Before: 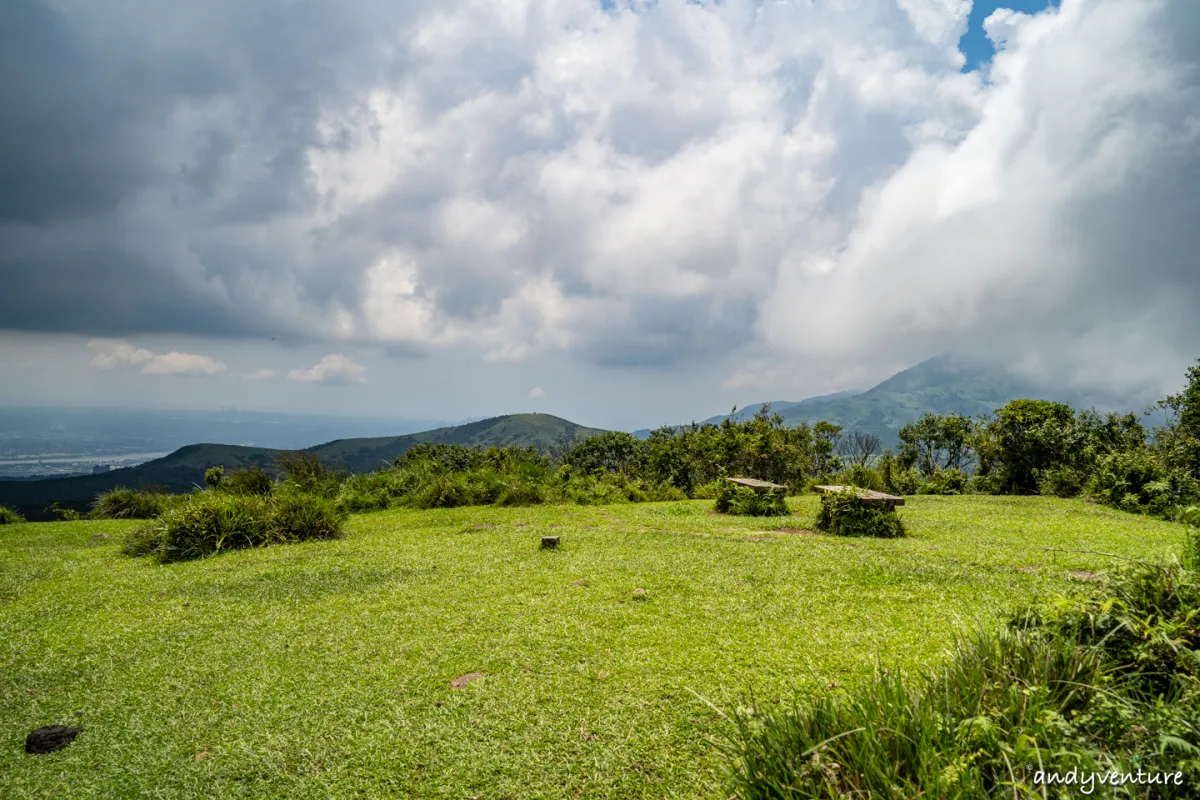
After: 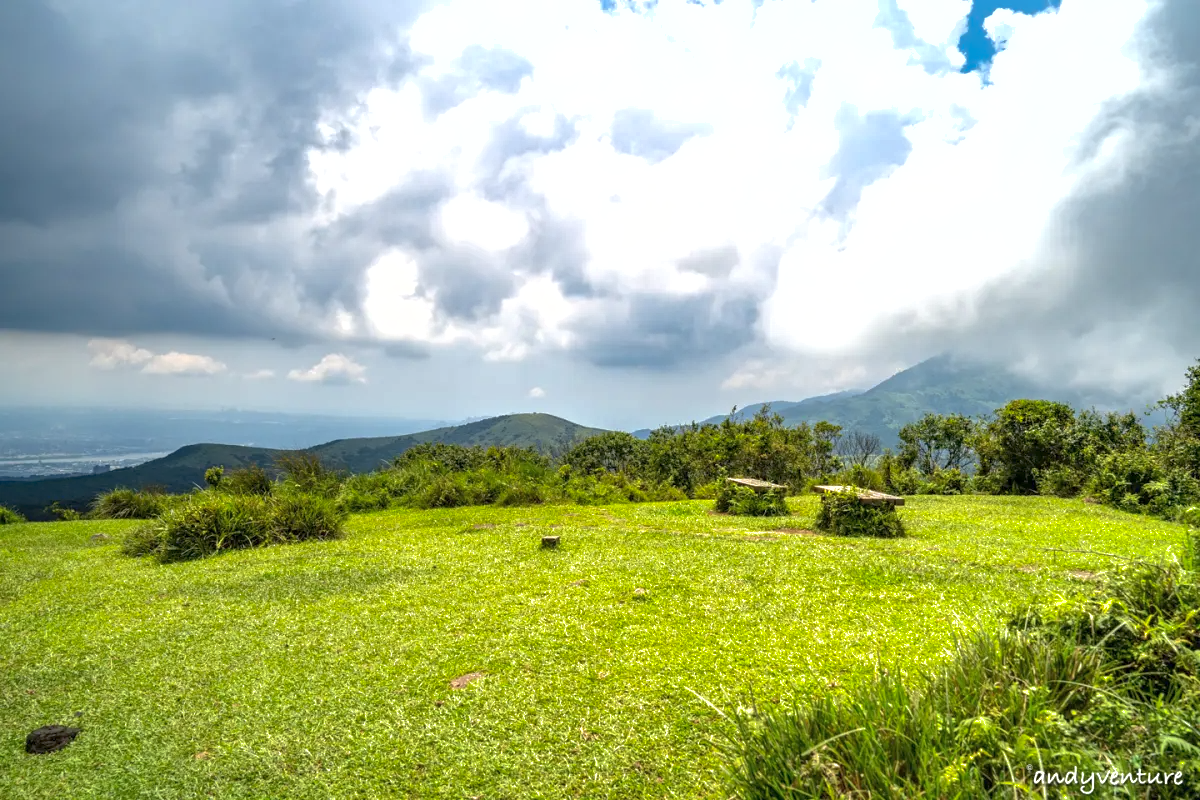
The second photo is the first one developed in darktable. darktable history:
exposure: exposure 0.812 EV, compensate exposure bias true, compensate highlight preservation false
shadows and highlights: highlights color adjustment 56.49%
contrast equalizer: y [[0.5 ×4, 0.525, 0.667], [0.5 ×6], [0.5 ×6], [0 ×4, 0.042, 0], [0, 0, 0.004, 0.1, 0.191, 0.131]], mix 0.164
